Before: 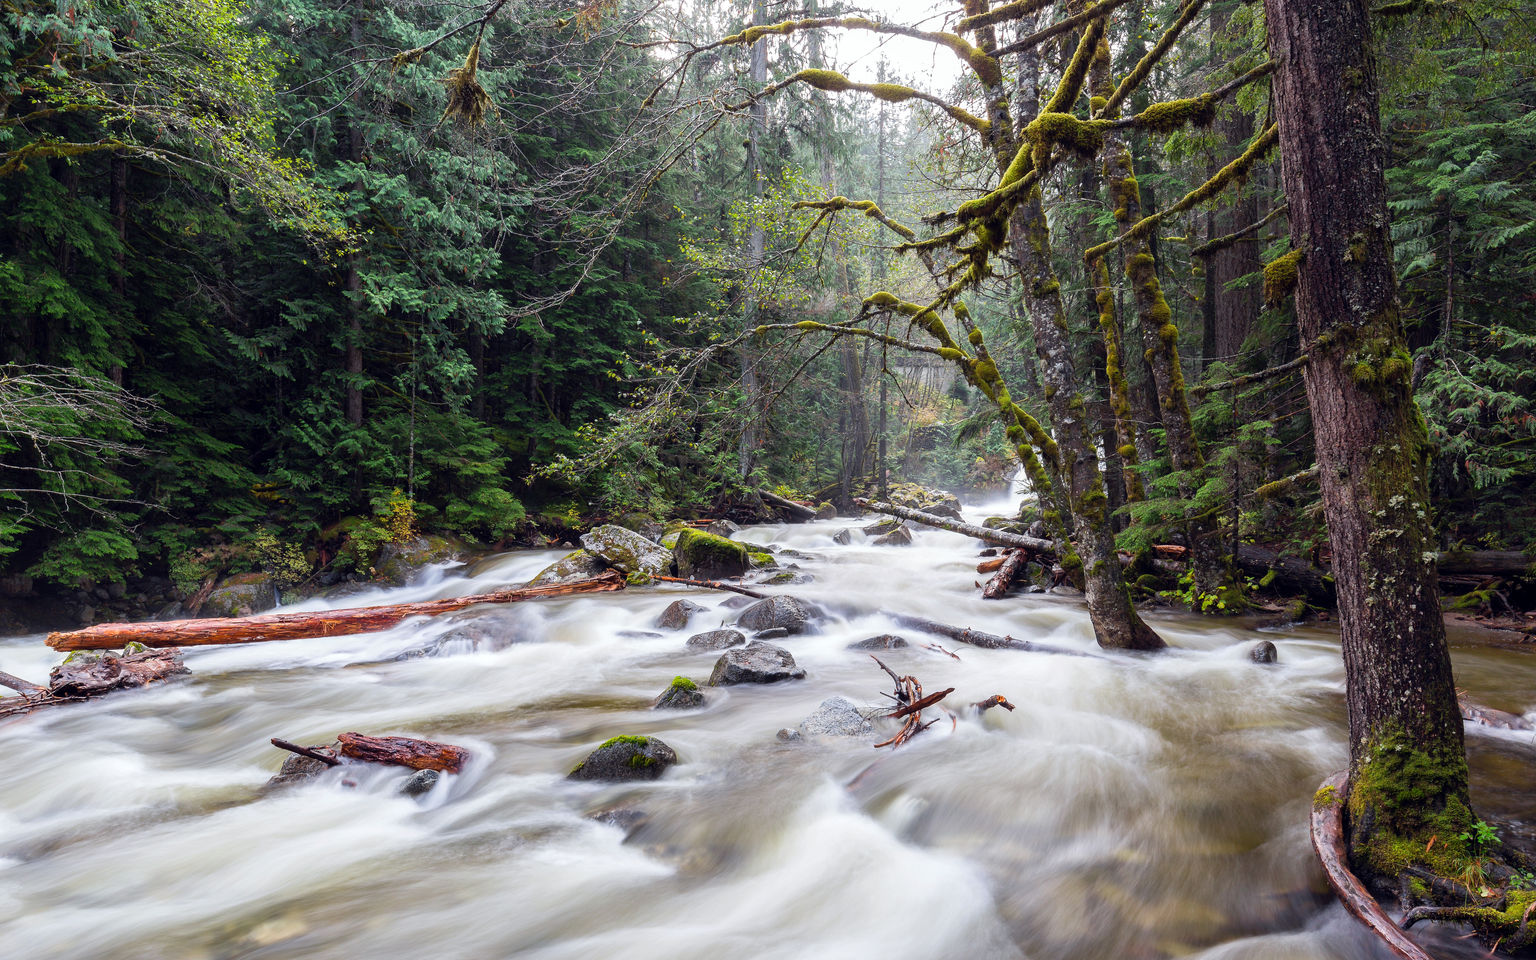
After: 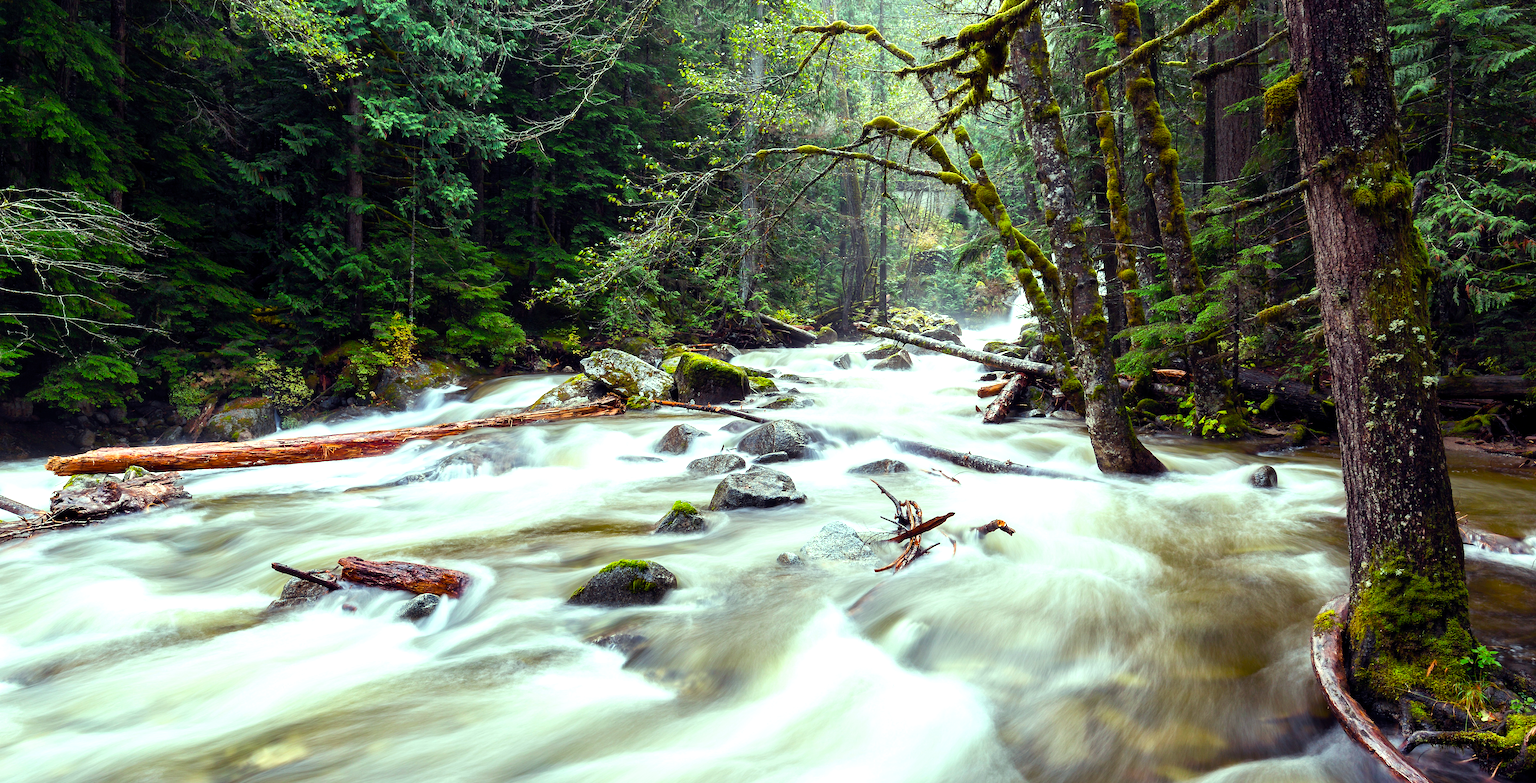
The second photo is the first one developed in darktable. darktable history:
crop and rotate: top 18.334%
color balance rgb: shadows lift › hue 85.08°, highlights gain › luminance 15.663%, highlights gain › chroma 6.894%, highlights gain › hue 124.46°, perceptual saturation grading › global saturation 20%, perceptual saturation grading › highlights -25.116%, perceptual saturation grading › shadows 24.575%, global vibrance 25.109%, contrast 19.584%
